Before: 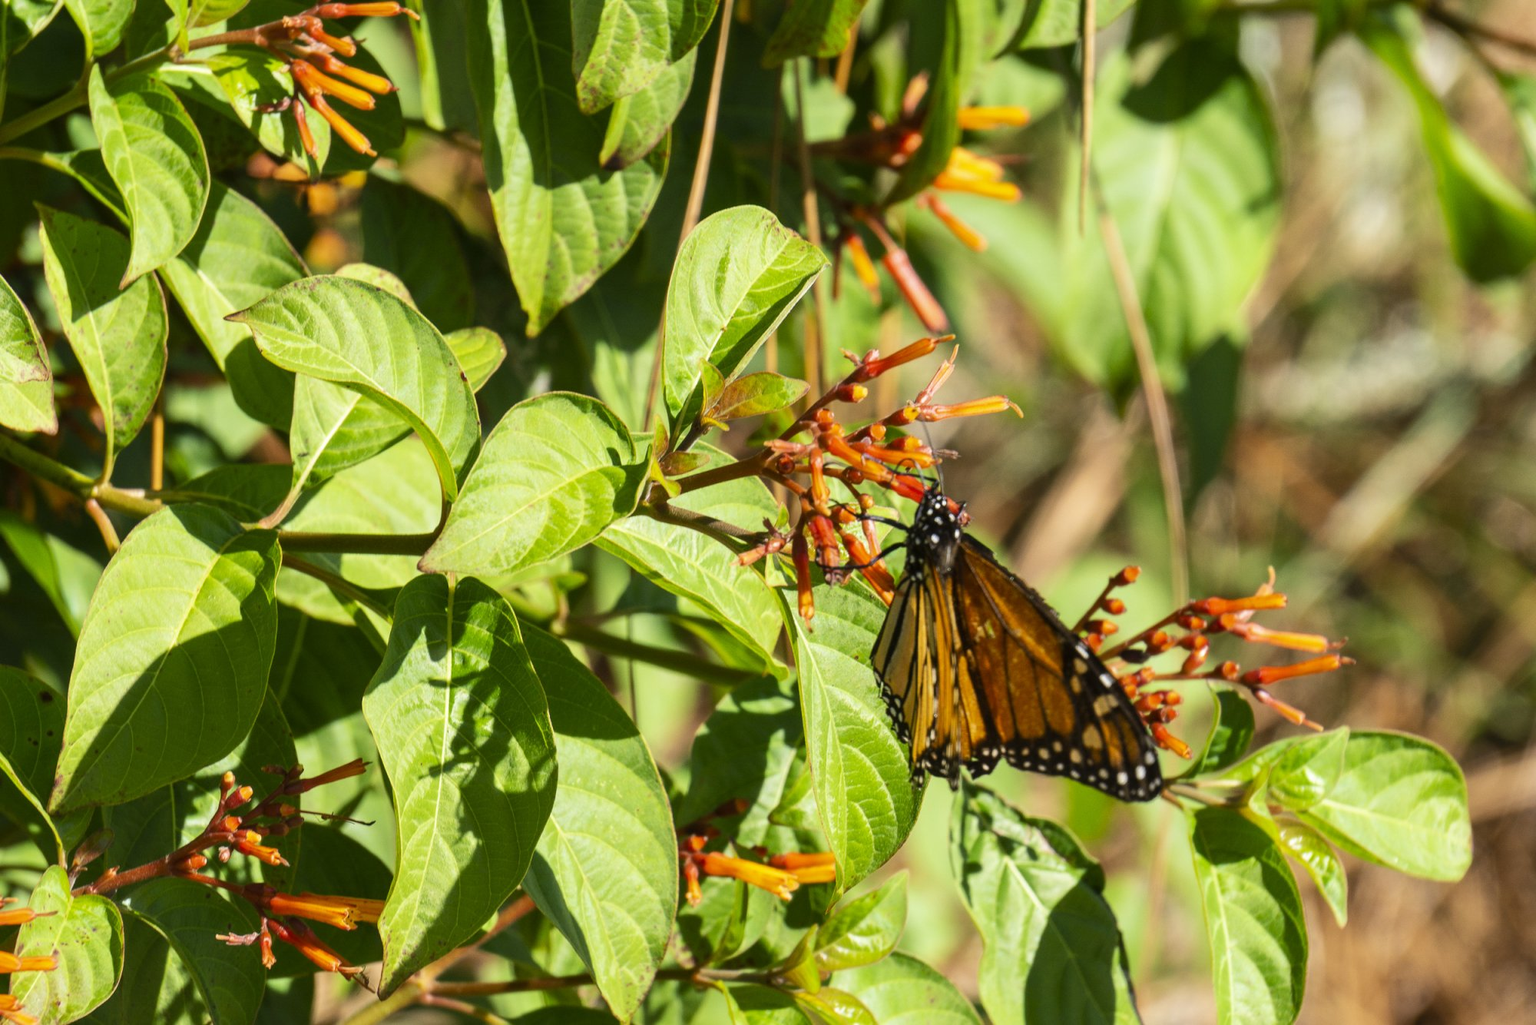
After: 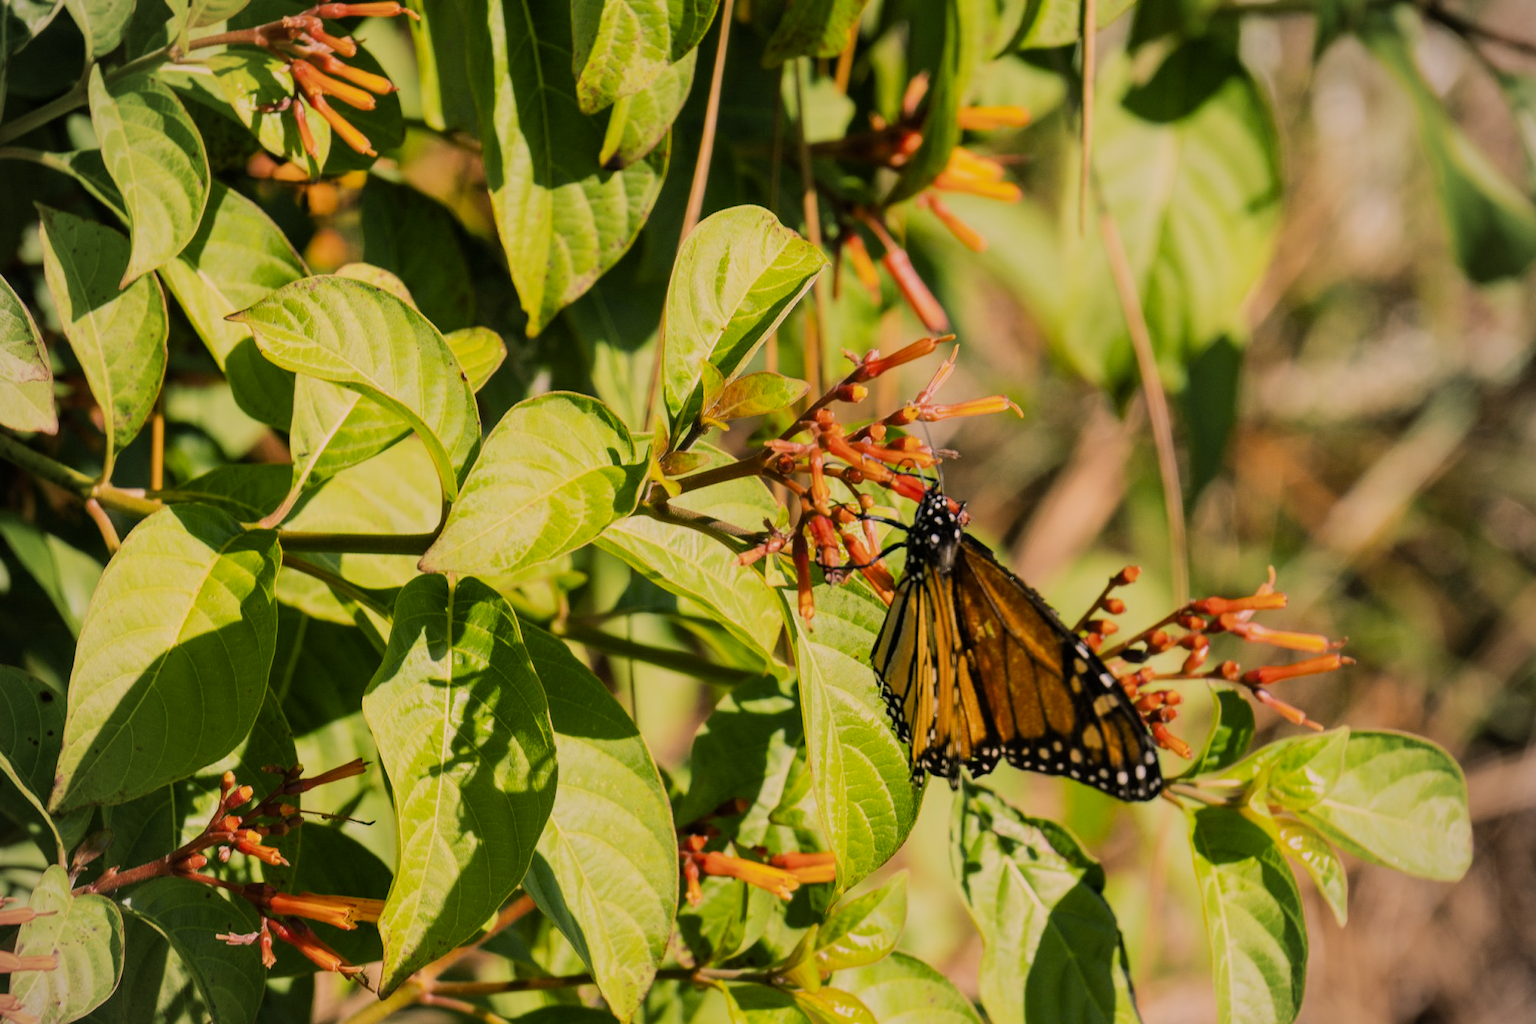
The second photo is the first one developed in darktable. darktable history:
filmic rgb: black relative exposure -7.65 EV, white relative exposure 4.56 EV, hardness 3.61, iterations of high-quality reconstruction 10
color balance rgb: highlights gain › chroma 4.478%, highlights gain › hue 33.95°, linear chroma grading › mid-tones 7.203%, perceptual saturation grading › global saturation -0.127%, global vibrance 20%
vignetting: brightness -0.283, center (-0.012, 0)
